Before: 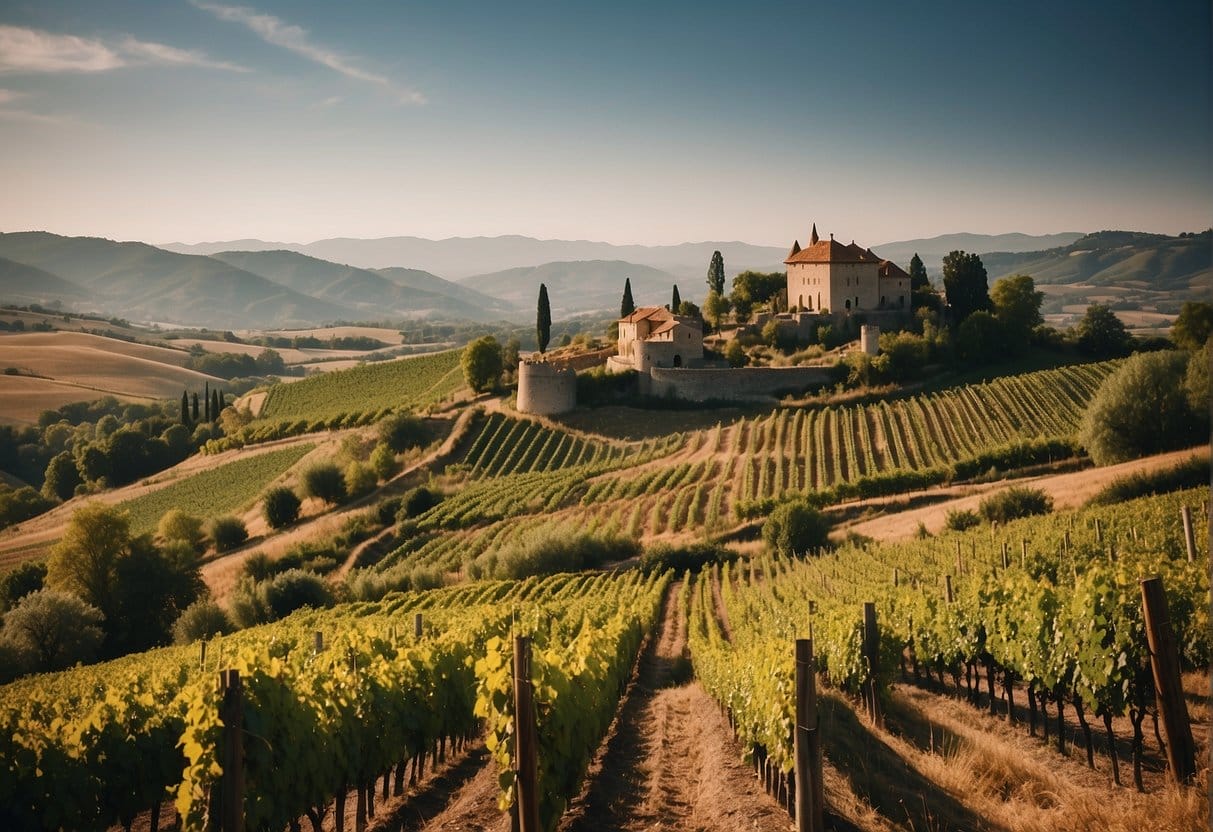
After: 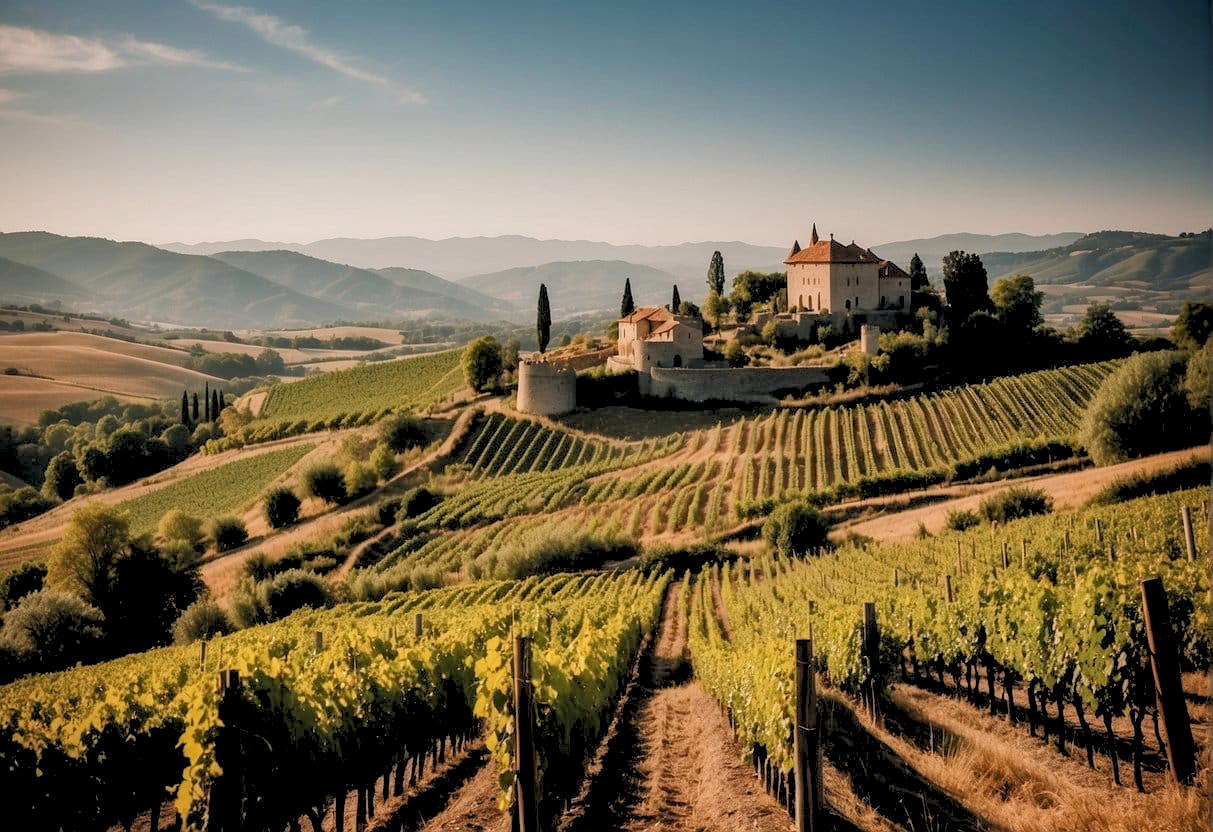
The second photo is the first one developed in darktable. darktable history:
local contrast: on, module defaults
rgb levels: preserve colors sum RGB, levels [[0.038, 0.433, 0.934], [0, 0.5, 1], [0, 0.5, 1]]
